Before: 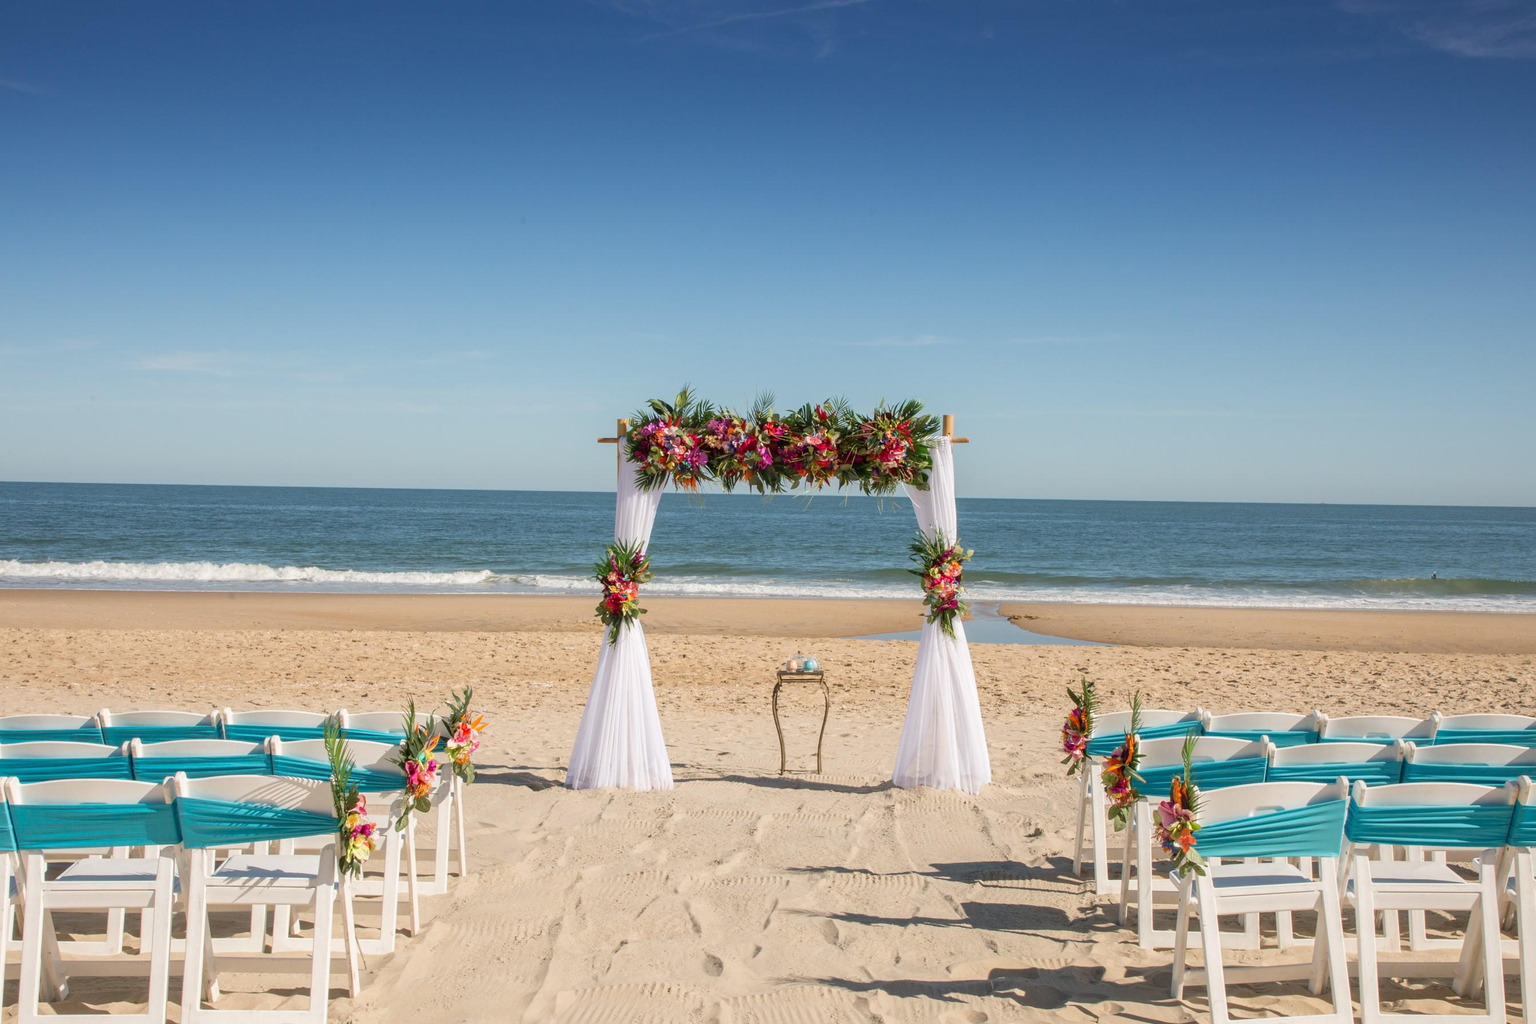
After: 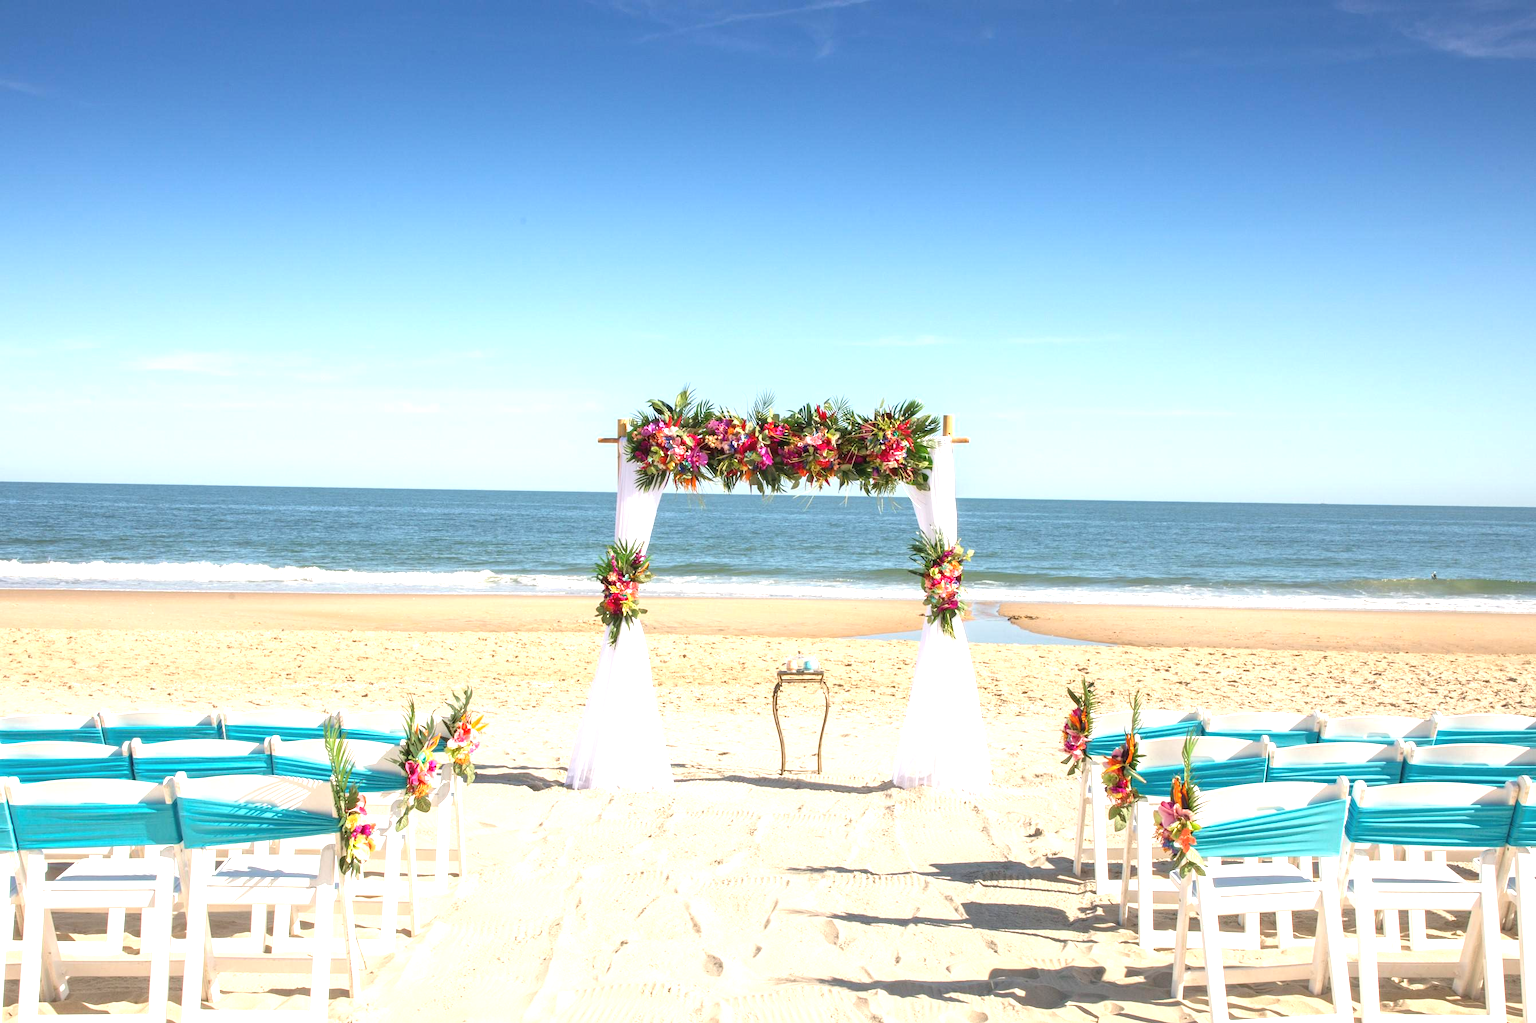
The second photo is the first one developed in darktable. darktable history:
exposure: black level correction -0.002, exposure 1.109 EV, compensate exposure bias true, compensate highlight preservation false
